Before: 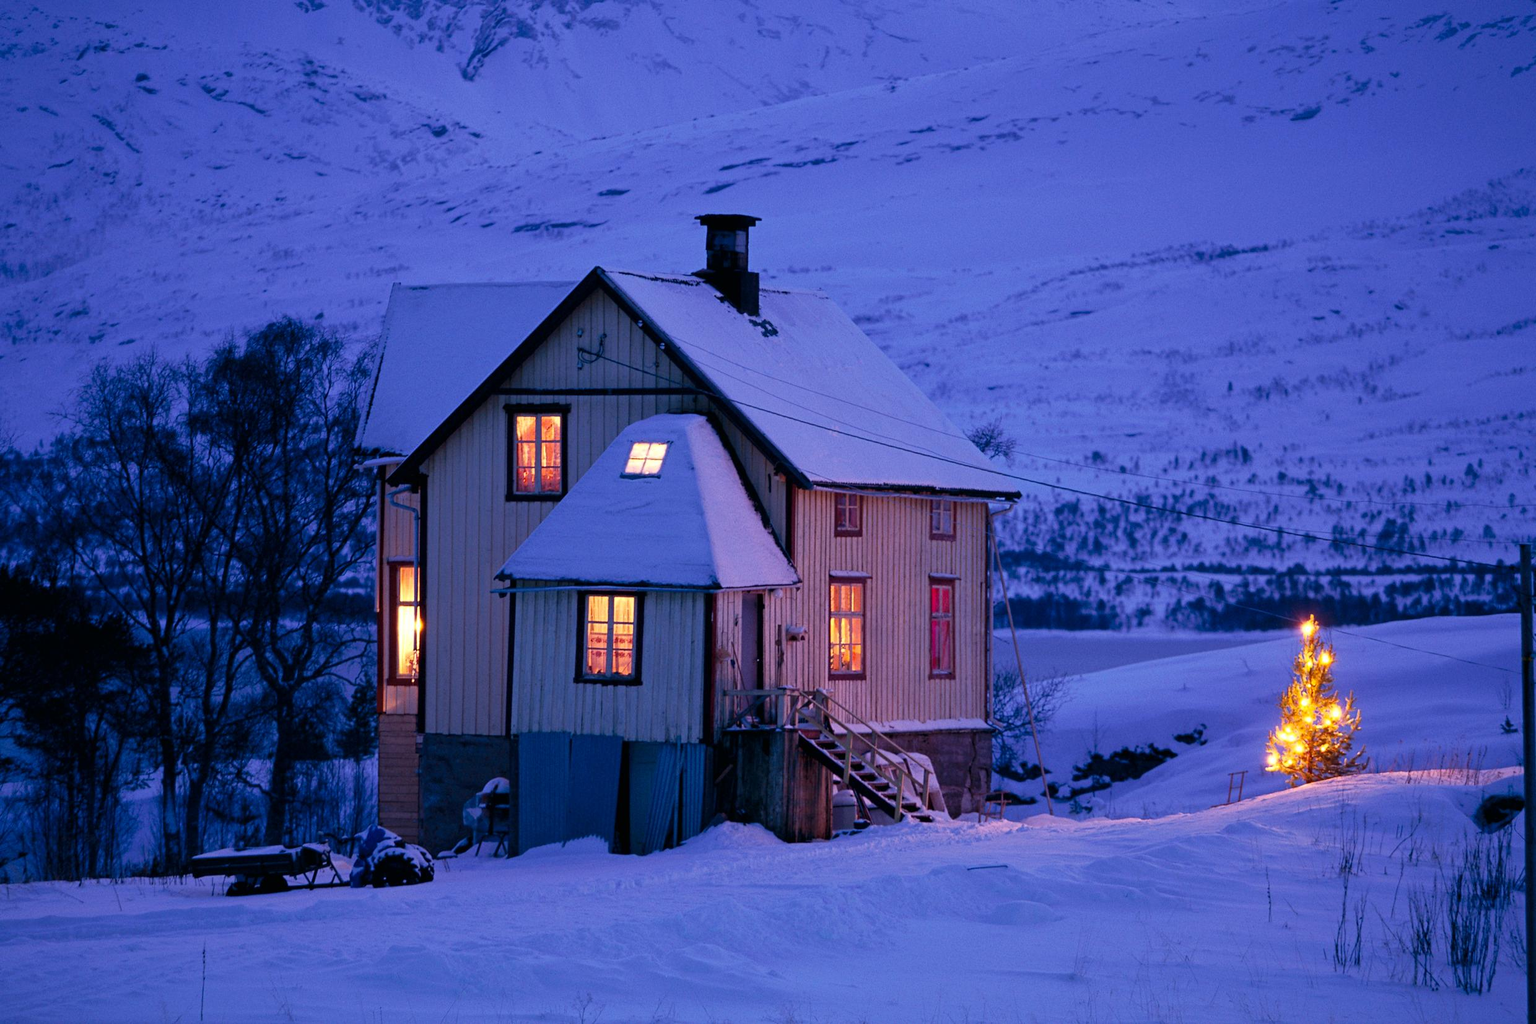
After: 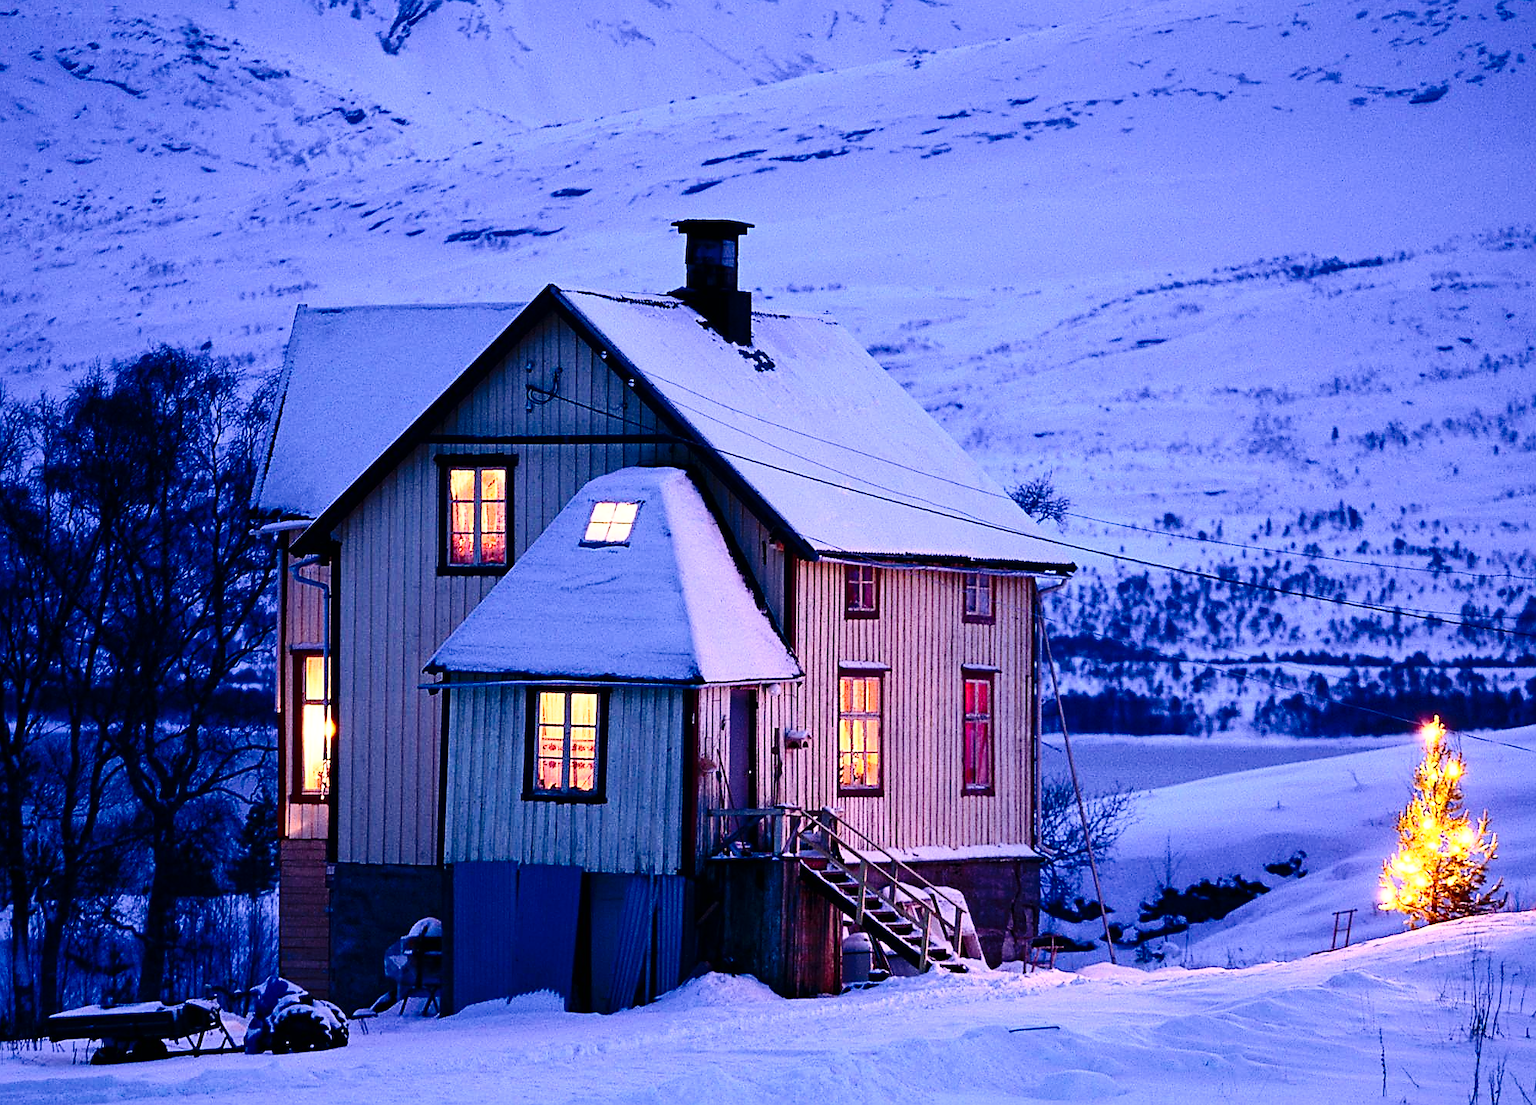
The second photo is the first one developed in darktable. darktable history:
base curve: curves: ch0 [(0, 0) (0.028, 0.03) (0.121, 0.232) (0.46, 0.748) (0.859, 0.968) (1, 1)], preserve colors none
crop: left 9.999%, top 3.634%, right 9.278%, bottom 9.248%
sharpen: radius 1.392, amount 1.246, threshold 0.765
contrast brightness saturation: contrast 0.283
